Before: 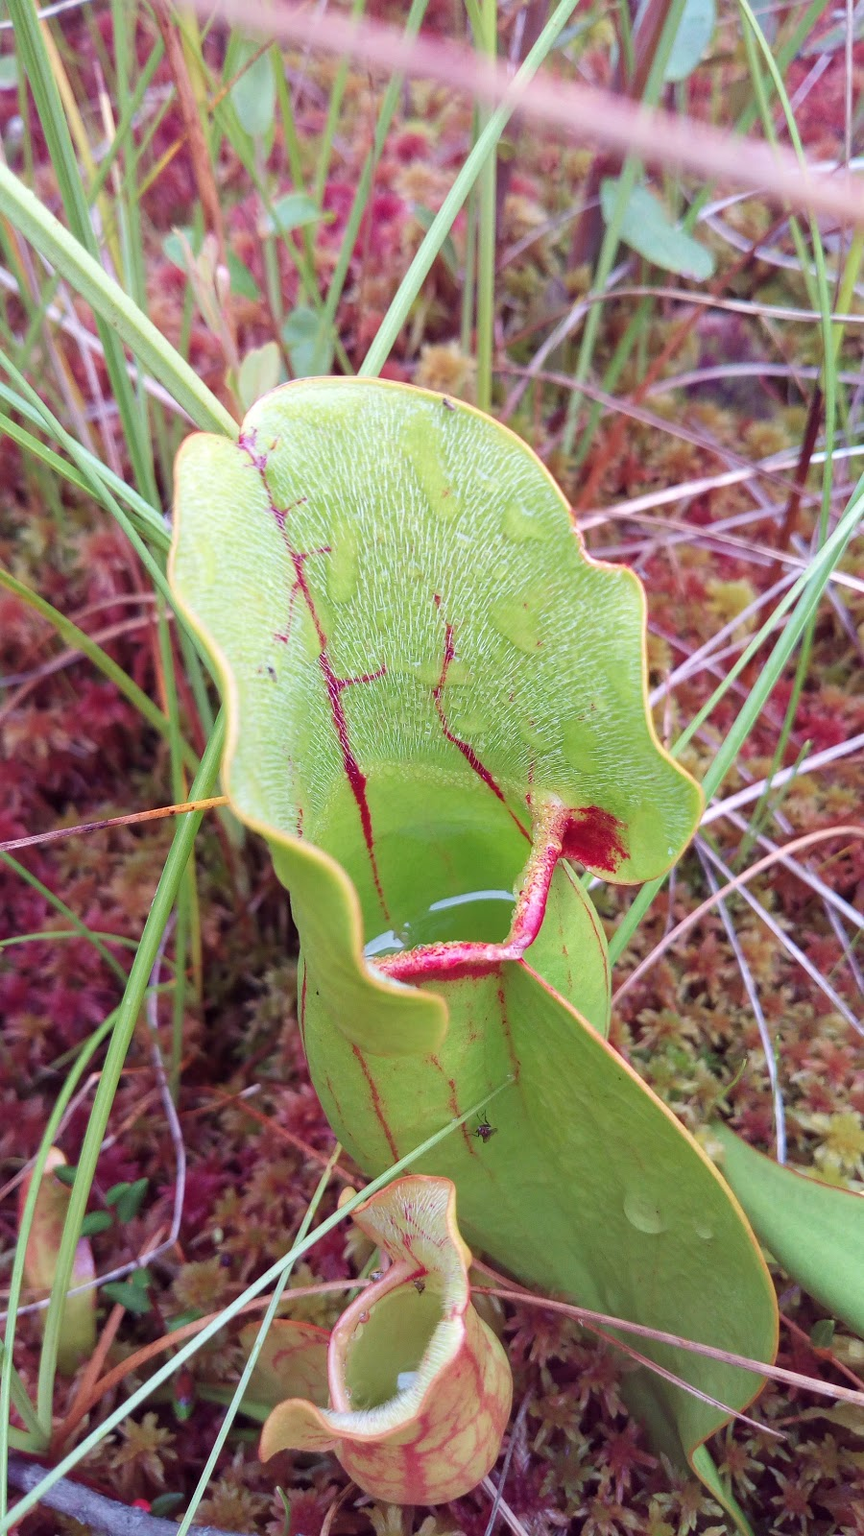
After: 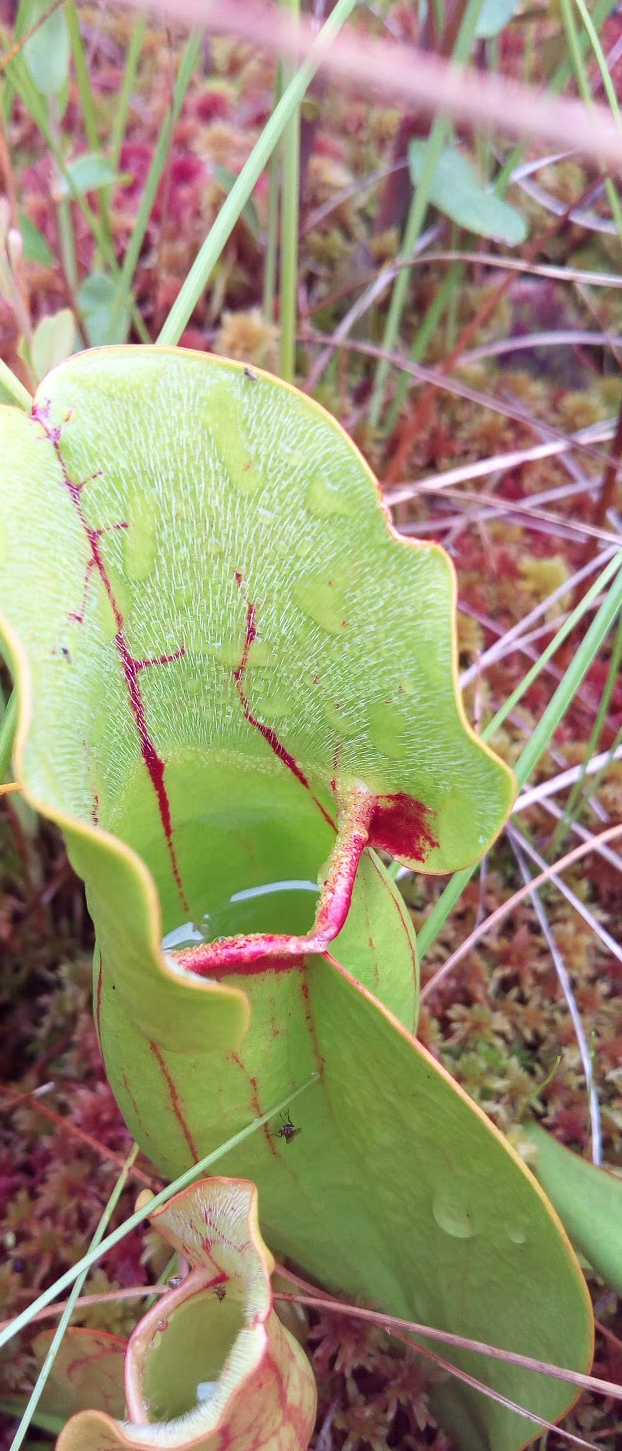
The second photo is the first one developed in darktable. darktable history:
crop and rotate: left 24.158%, top 2.947%, right 6.683%, bottom 6.365%
shadows and highlights: shadows -0.843, highlights 40.73
